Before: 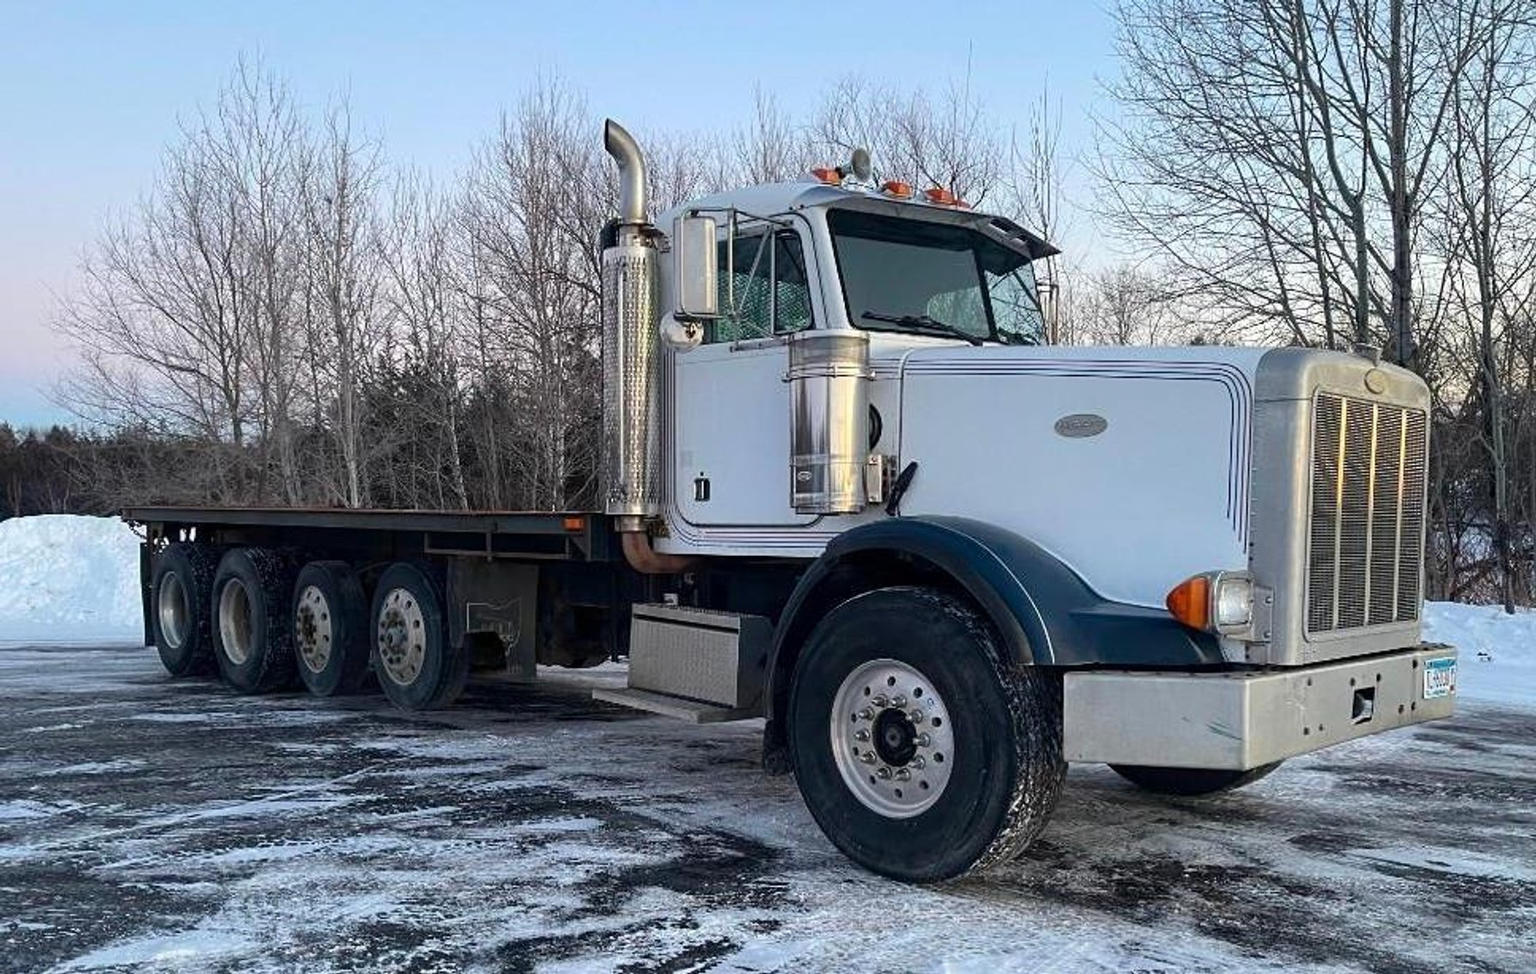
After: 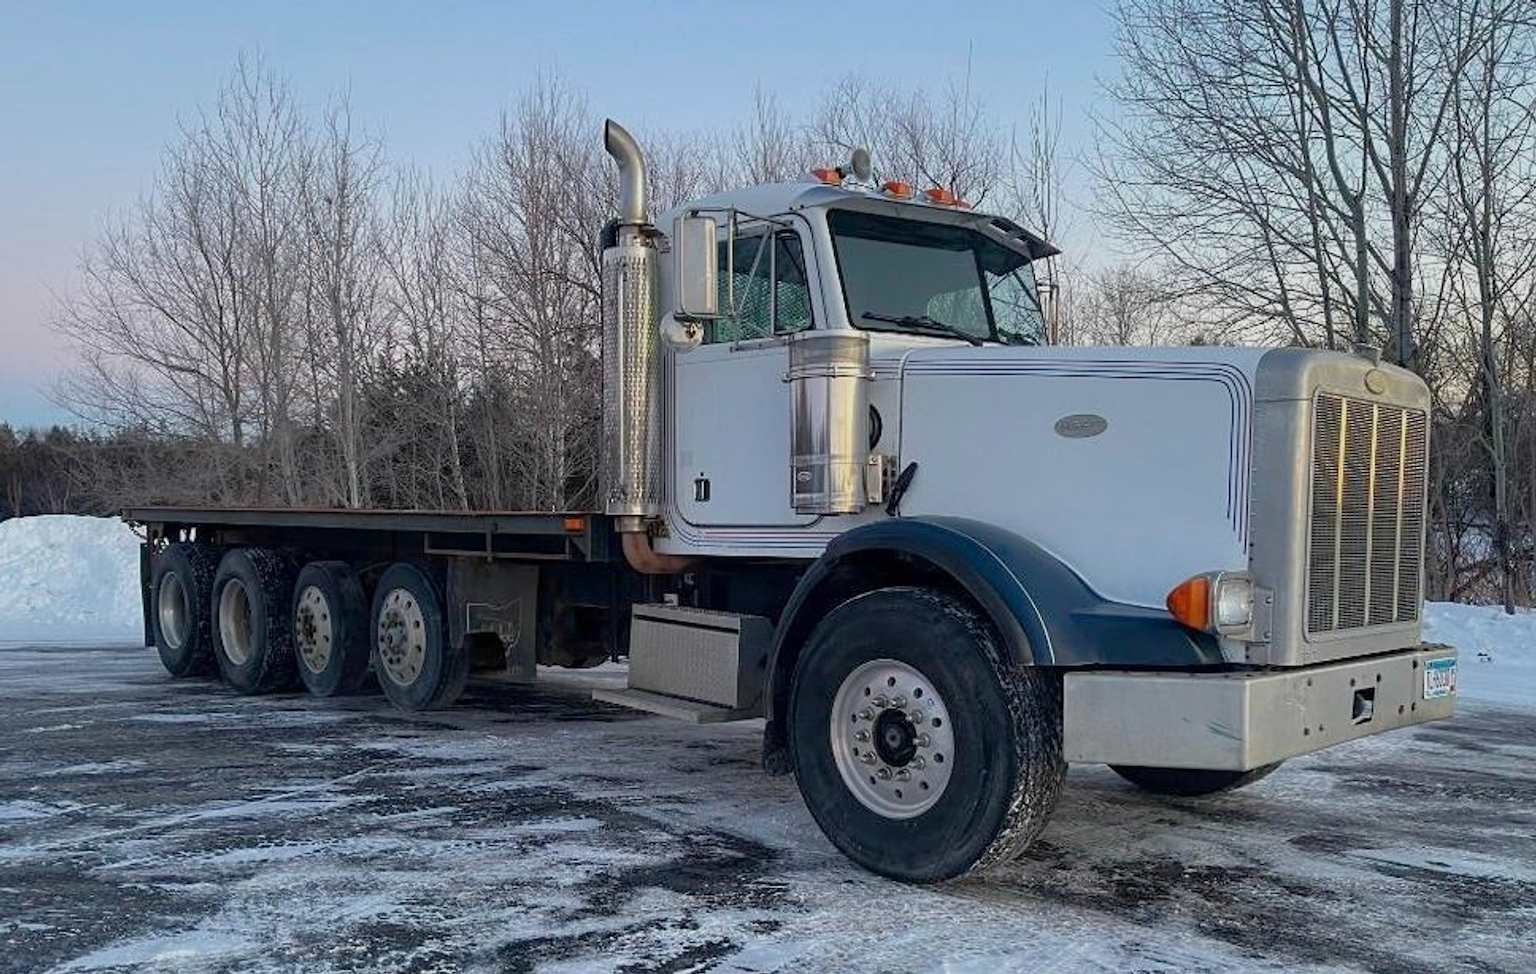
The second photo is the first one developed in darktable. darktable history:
tone equalizer: -8 EV 0.23 EV, -7 EV 0.43 EV, -6 EV 0.402 EV, -5 EV 0.289 EV, -3 EV -0.251 EV, -2 EV -0.405 EV, -1 EV -0.4 EV, +0 EV -0.222 EV, edges refinement/feathering 500, mask exposure compensation -1.57 EV, preserve details no
